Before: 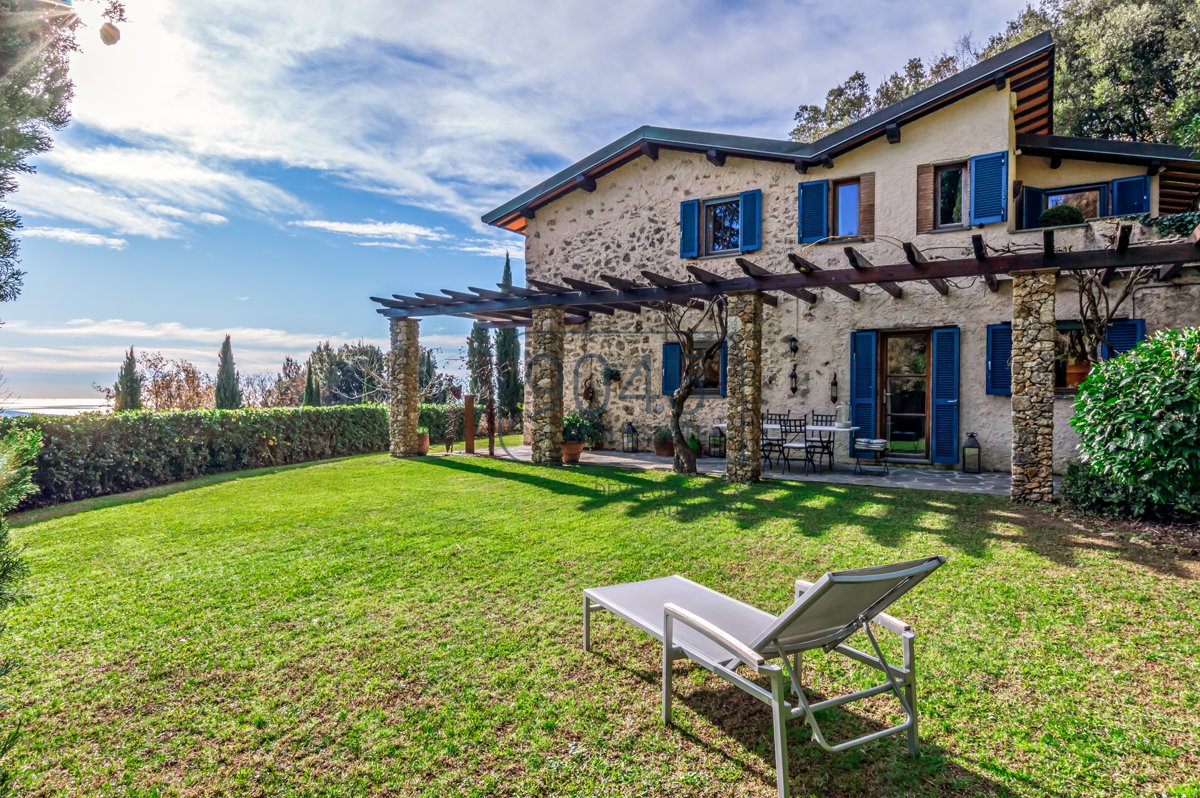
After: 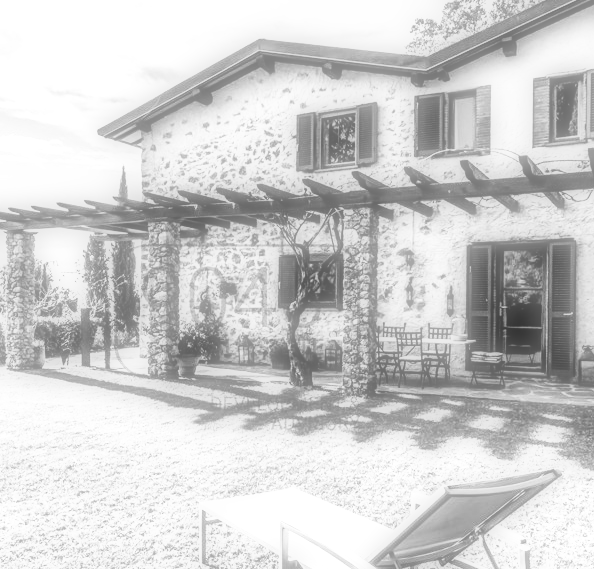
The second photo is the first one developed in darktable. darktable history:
contrast brightness saturation: saturation -1
shadows and highlights: shadows 37.27, highlights -28.18, soften with gaussian
exposure: black level correction 0, exposure 0.9 EV, compensate highlight preservation false
crop: left 32.075%, top 10.976%, right 18.355%, bottom 17.596%
local contrast: detail 130%
soften: on, module defaults
base curve: curves: ch0 [(0, 0.003) (0.001, 0.002) (0.006, 0.004) (0.02, 0.022) (0.048, 0.086) (0.094, 0.234) (0.162, 0.431) (0.258, 0.629) (0.385, 0.8) (0.548, 0.918) (0.751, 0.988) (1, 1)], preserve colors none
